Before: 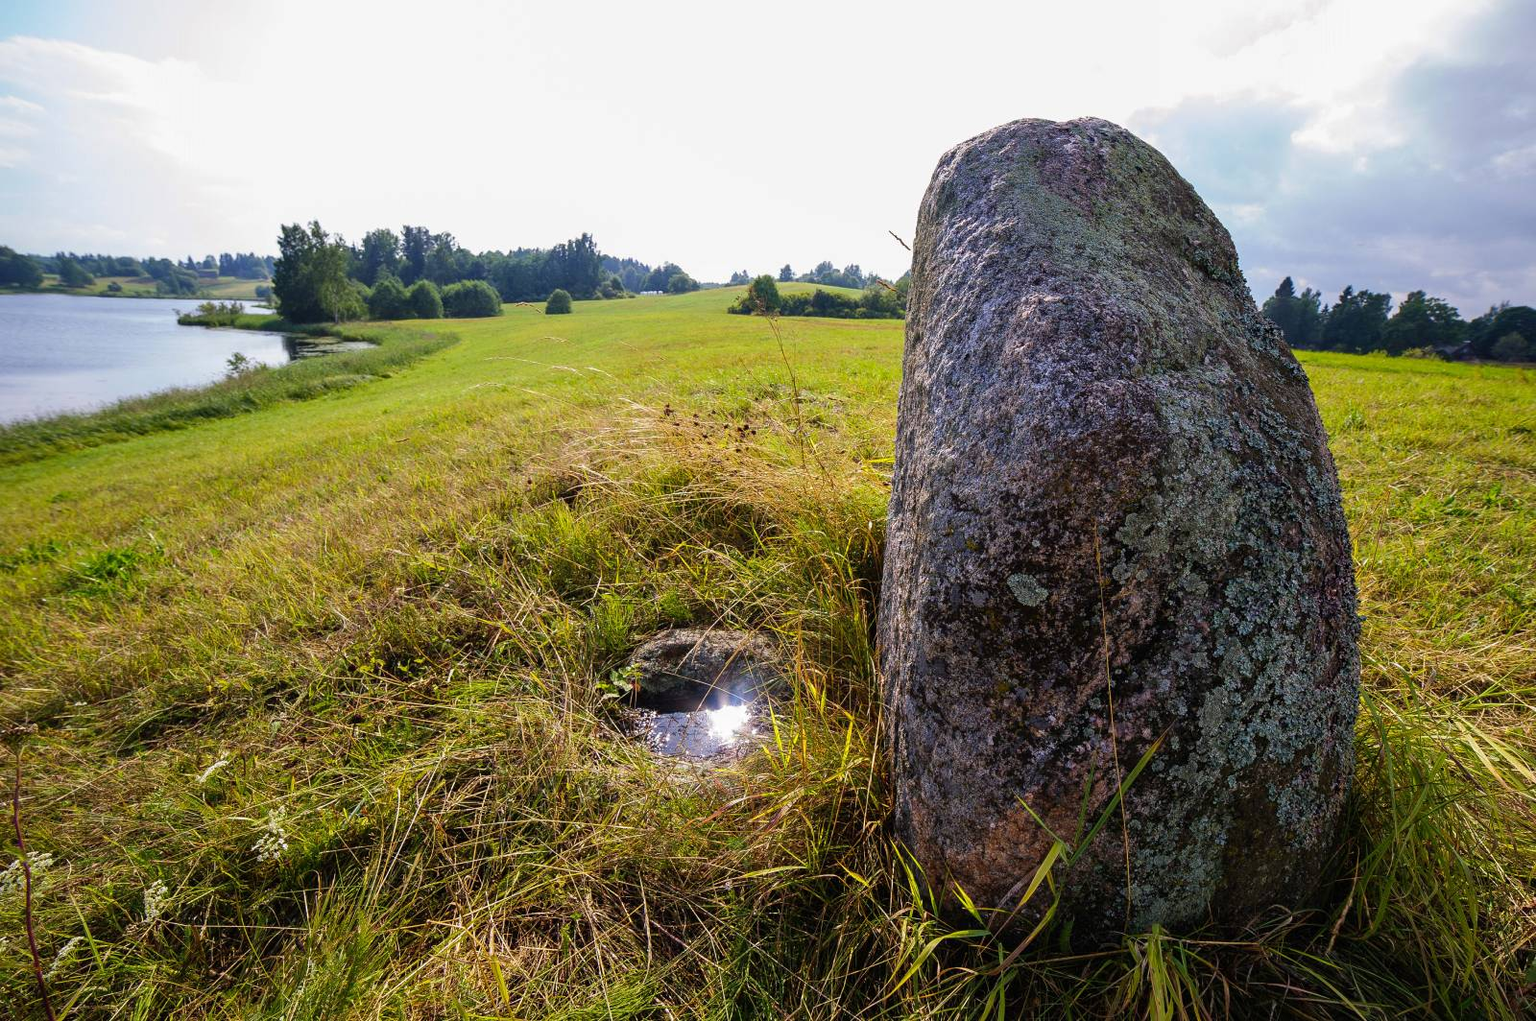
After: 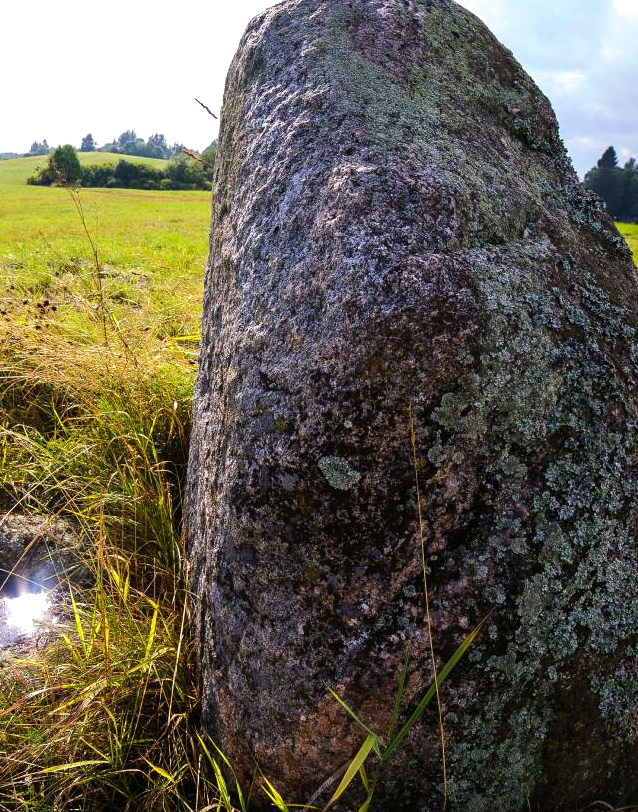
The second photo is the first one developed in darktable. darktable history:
tone equalizer: -8 EV -0.417 EV, -7 EV -0.389 EV, -6 EV -0.333 EV, -5 EV -0.222 EV, -3 EV 0.222 EV, -2 EV 0.333 EV, -1 EV 0.389 EV, +0 EV 0.417 EV, edges refinement/feathering 500, mask exposure compensation -1.25 EV, preserve details no
crop: left 45.721%, top 13.393%, right 14.118%, bottom 10.01%
